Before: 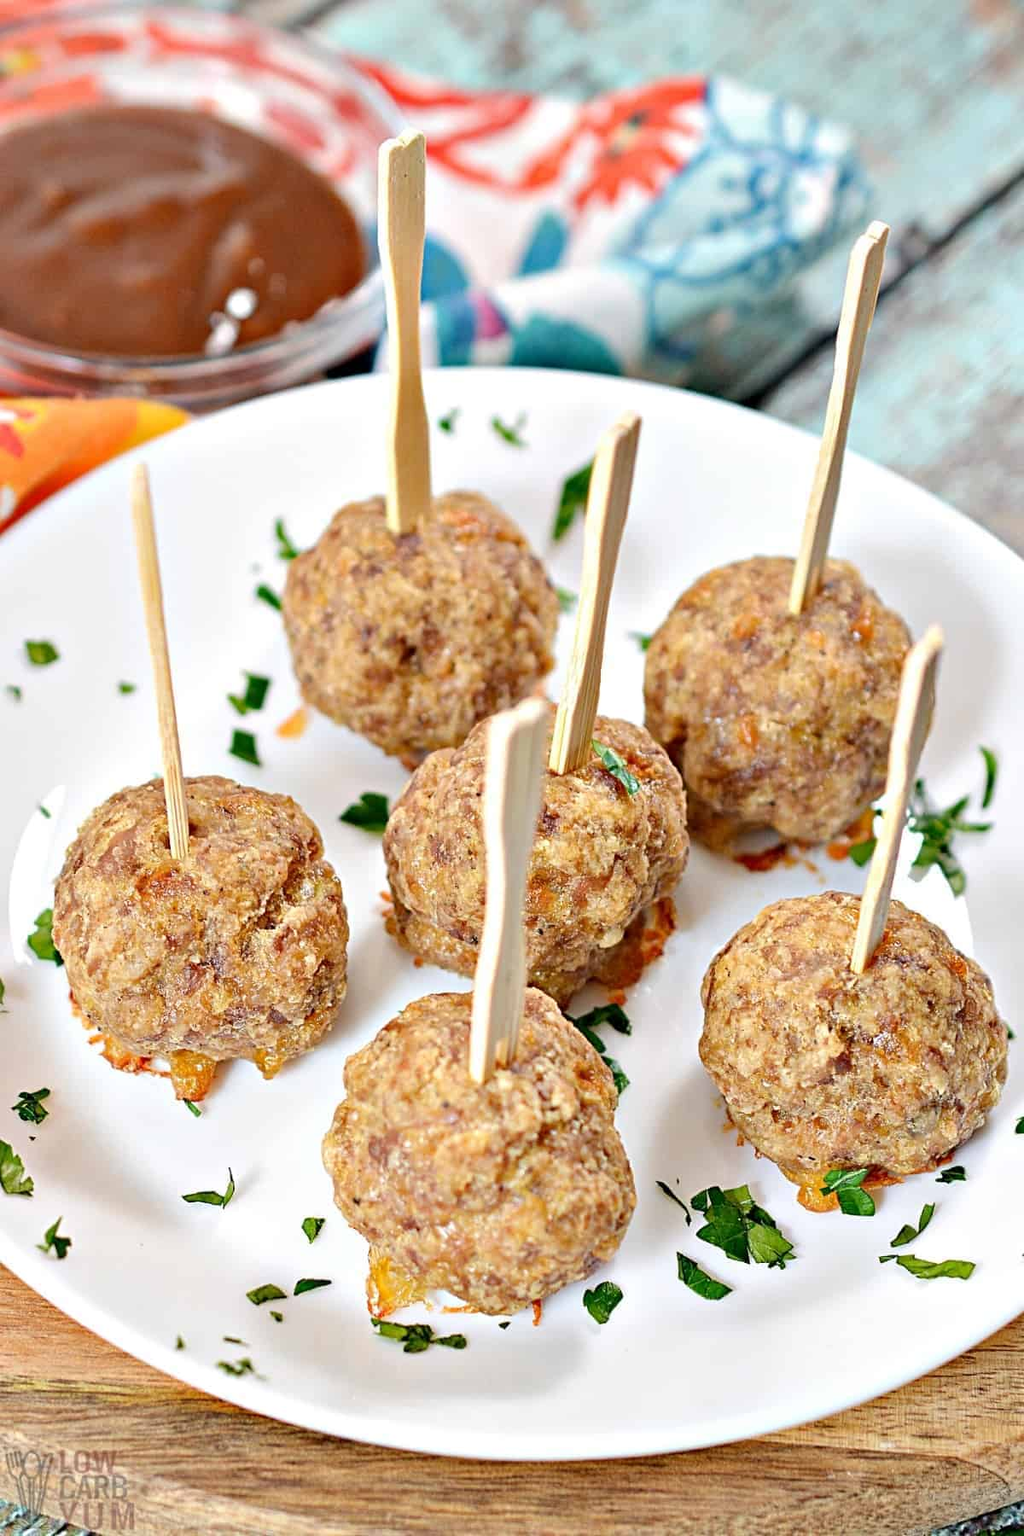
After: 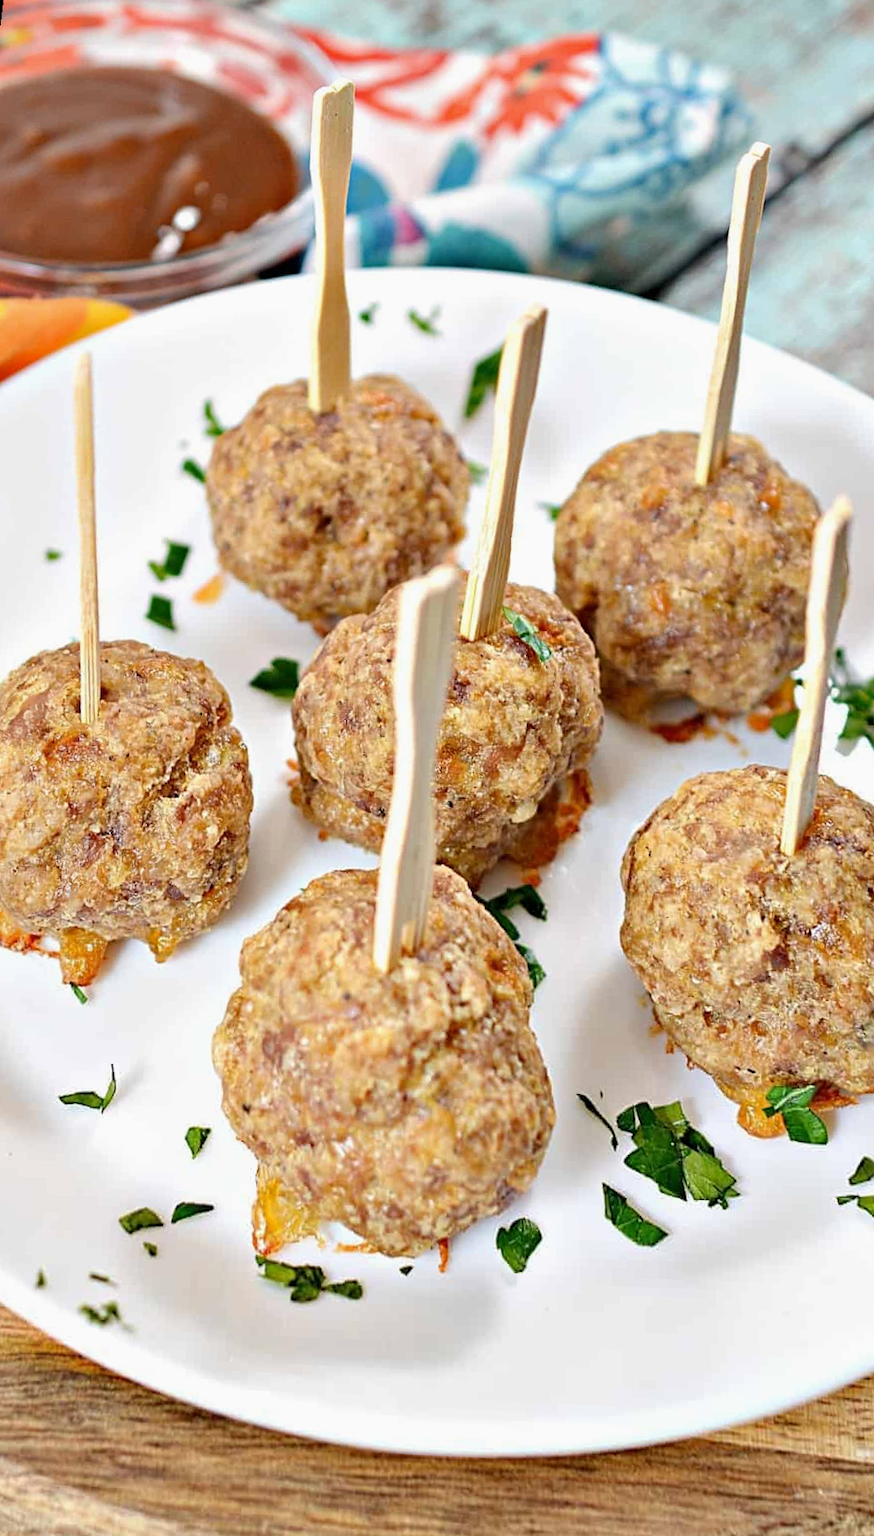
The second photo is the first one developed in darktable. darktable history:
rotate and perspective: rotation 0.72°, lens shift (vertical) -0.352, lens shift (horizontal) -0.051, crop left 0.152, crop right 0.859, crop top 0.019, crop bottom 0.964
exposure: exposure -0.064 EV, compensate highlight preservation false
color contrast: green-magenta contrast 0.96
